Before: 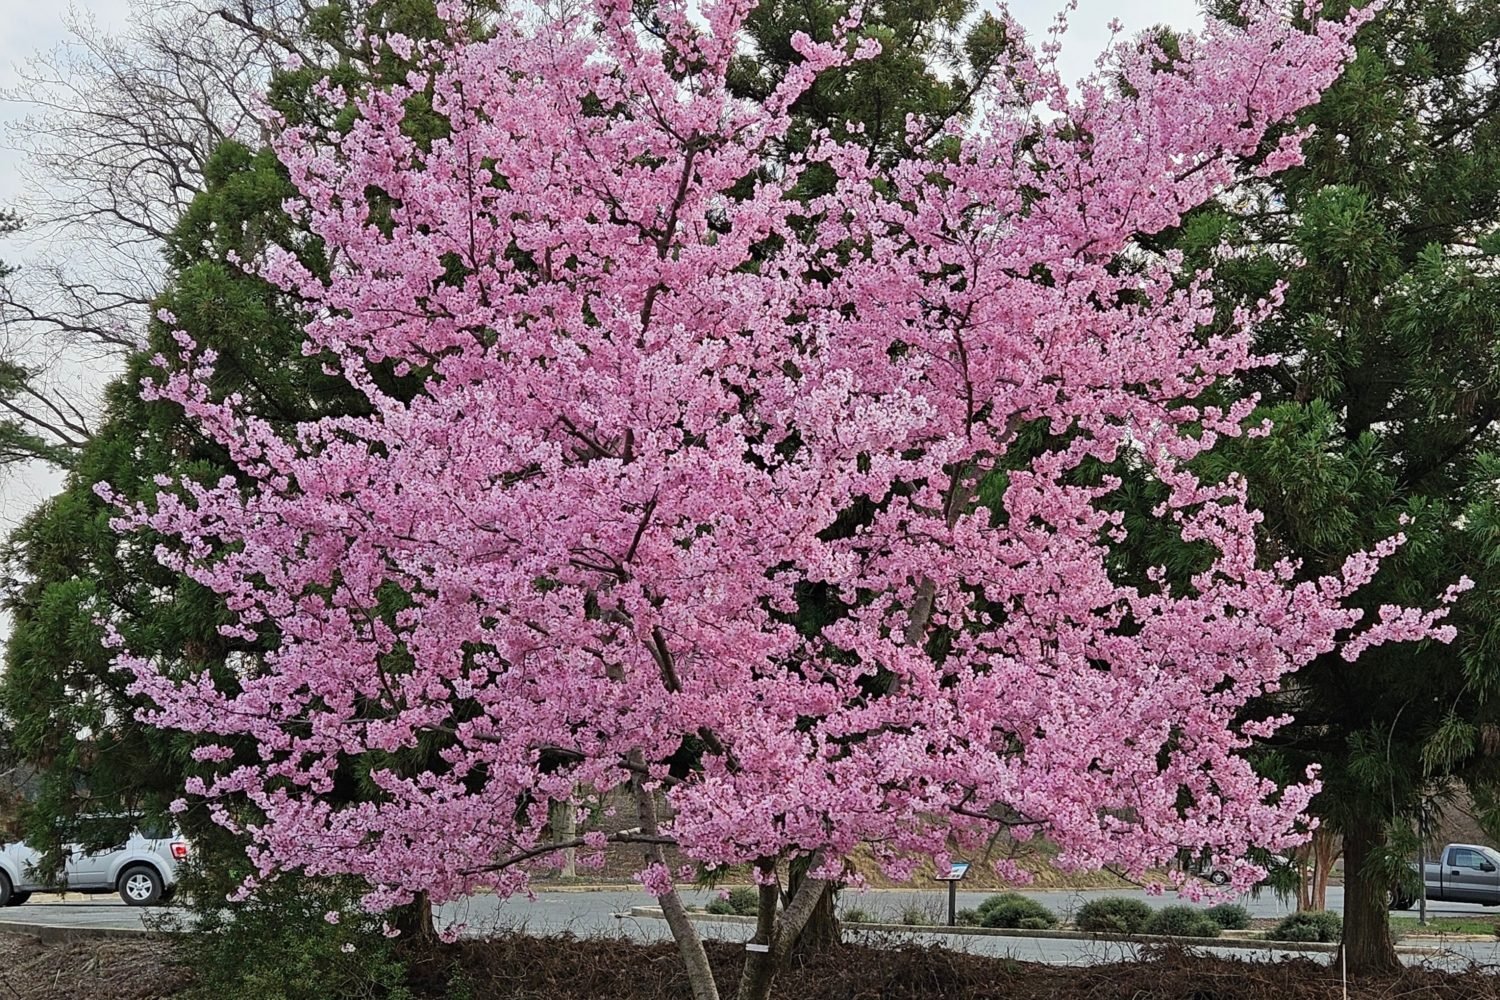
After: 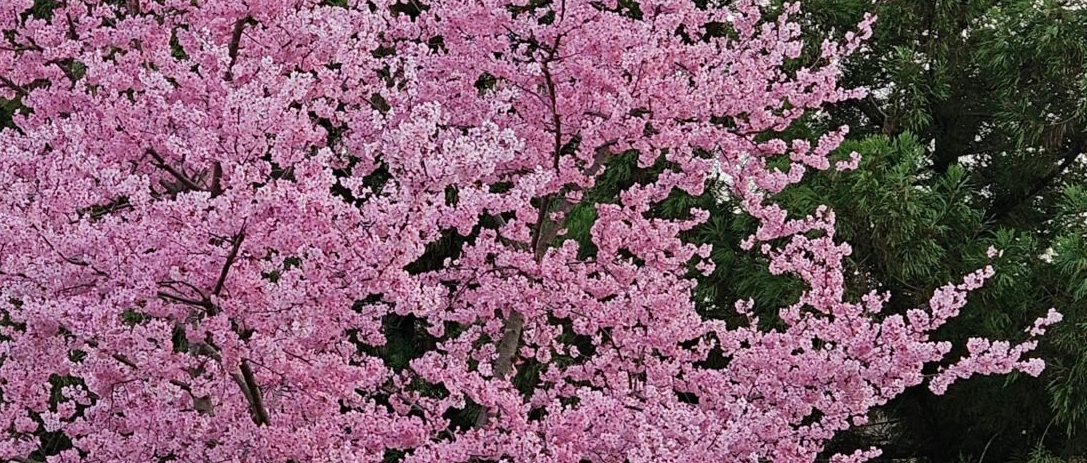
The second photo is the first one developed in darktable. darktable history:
crop and rotate: left 27.518%, top 26.735%, bottom 26.867%
haze removal: adaptive false
